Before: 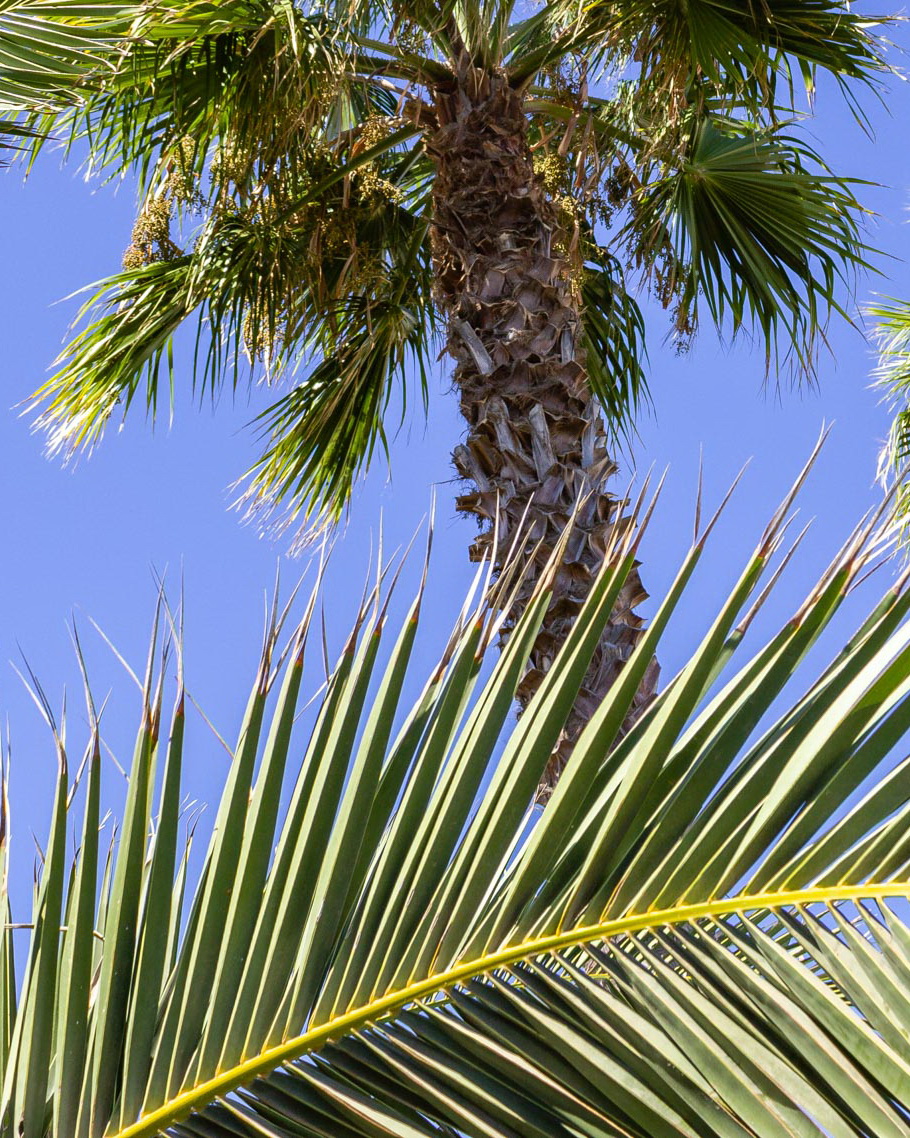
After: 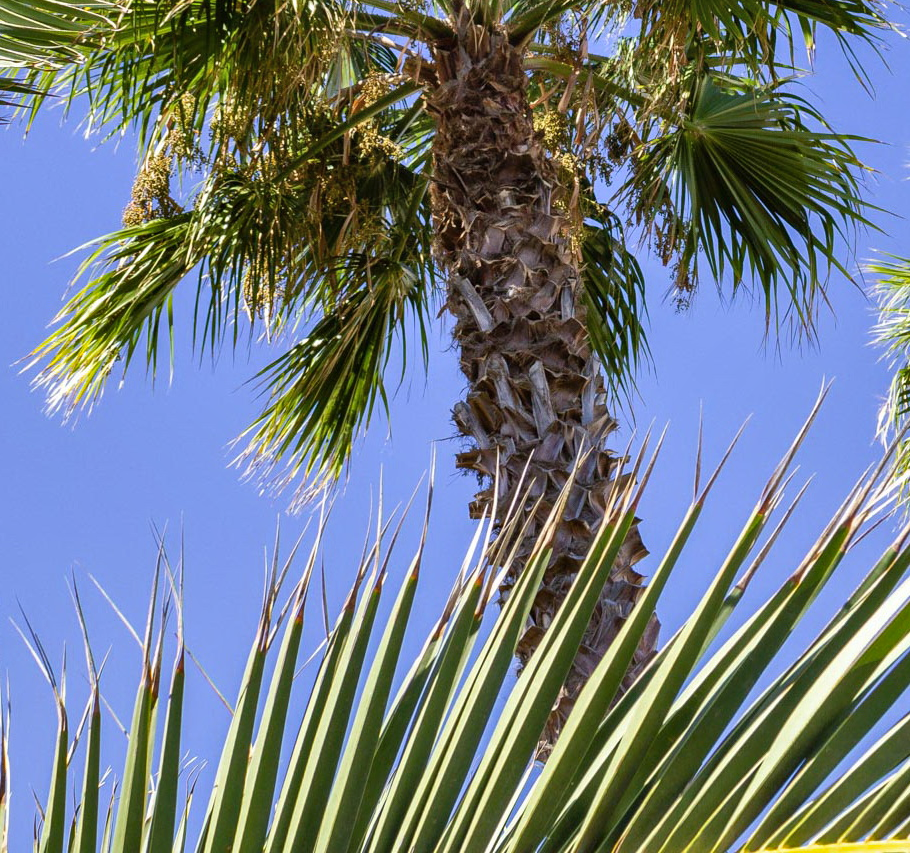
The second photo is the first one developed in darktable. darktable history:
shadows and highlights: shadows 60, soften with gaussian
crop: top 3.857%, bottom 21.132%
